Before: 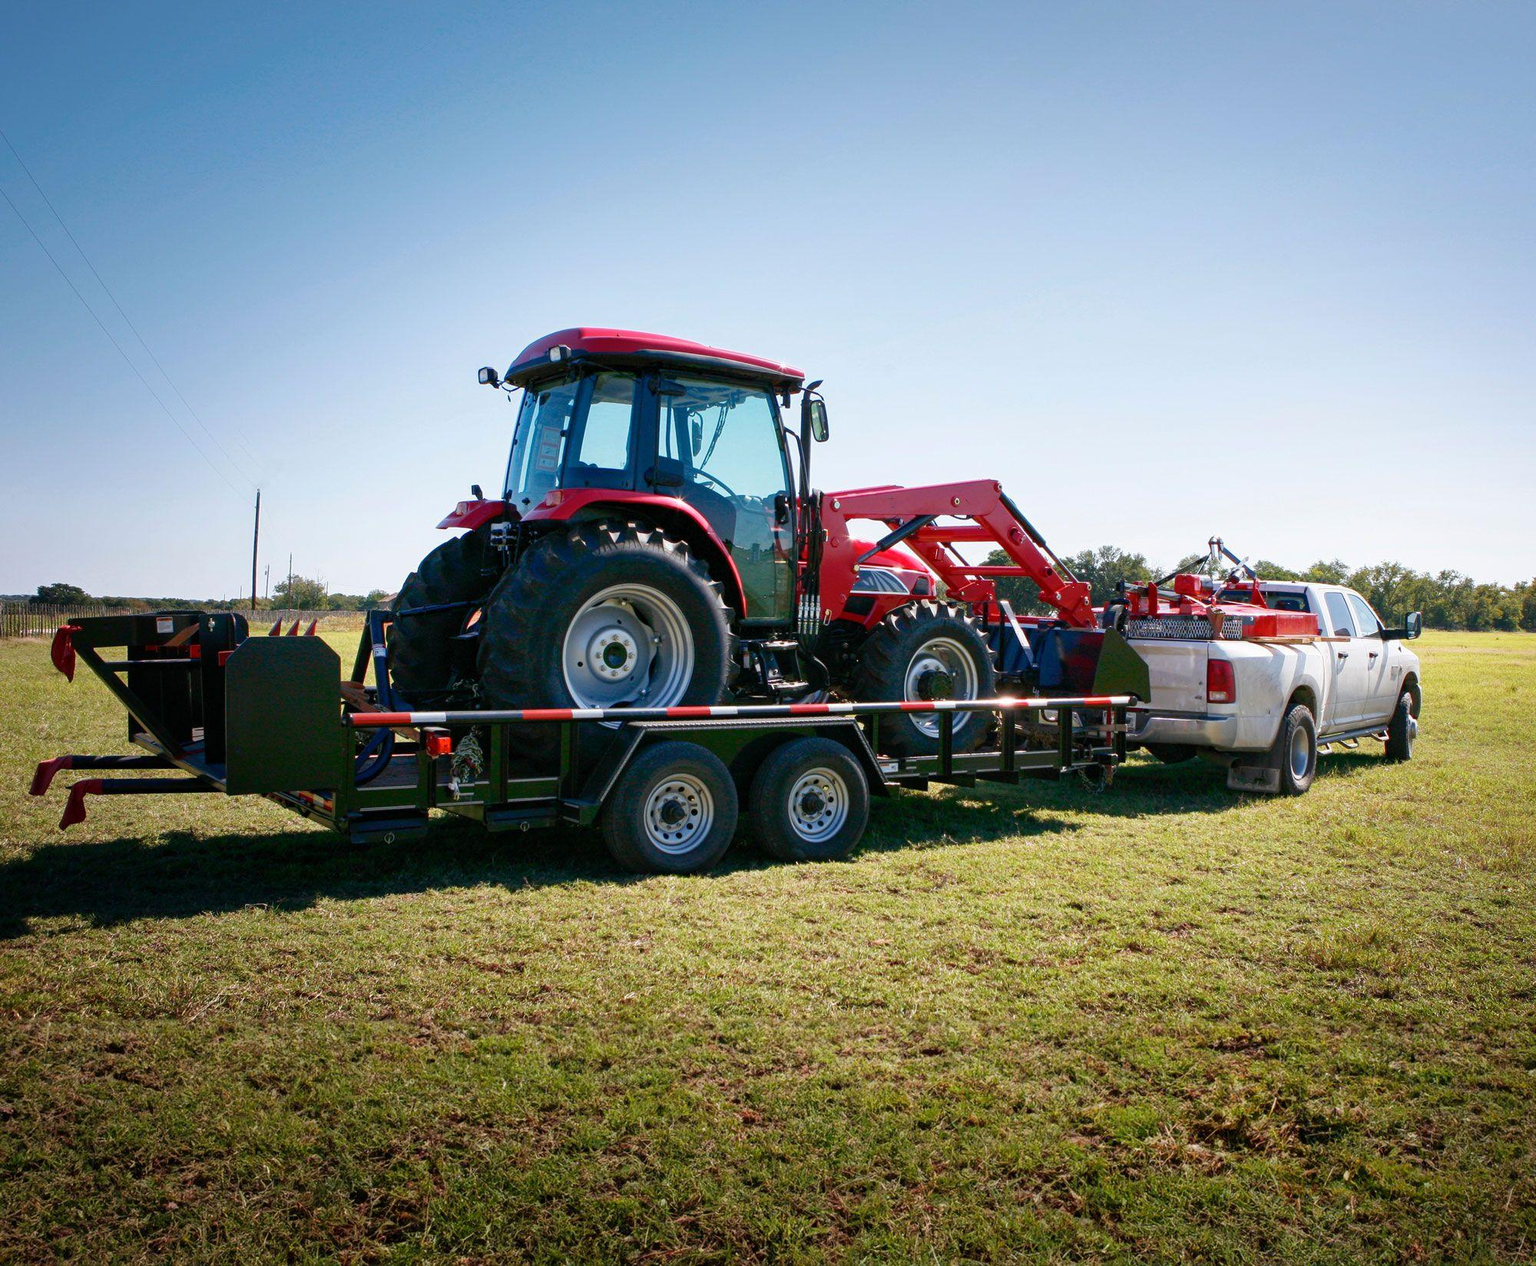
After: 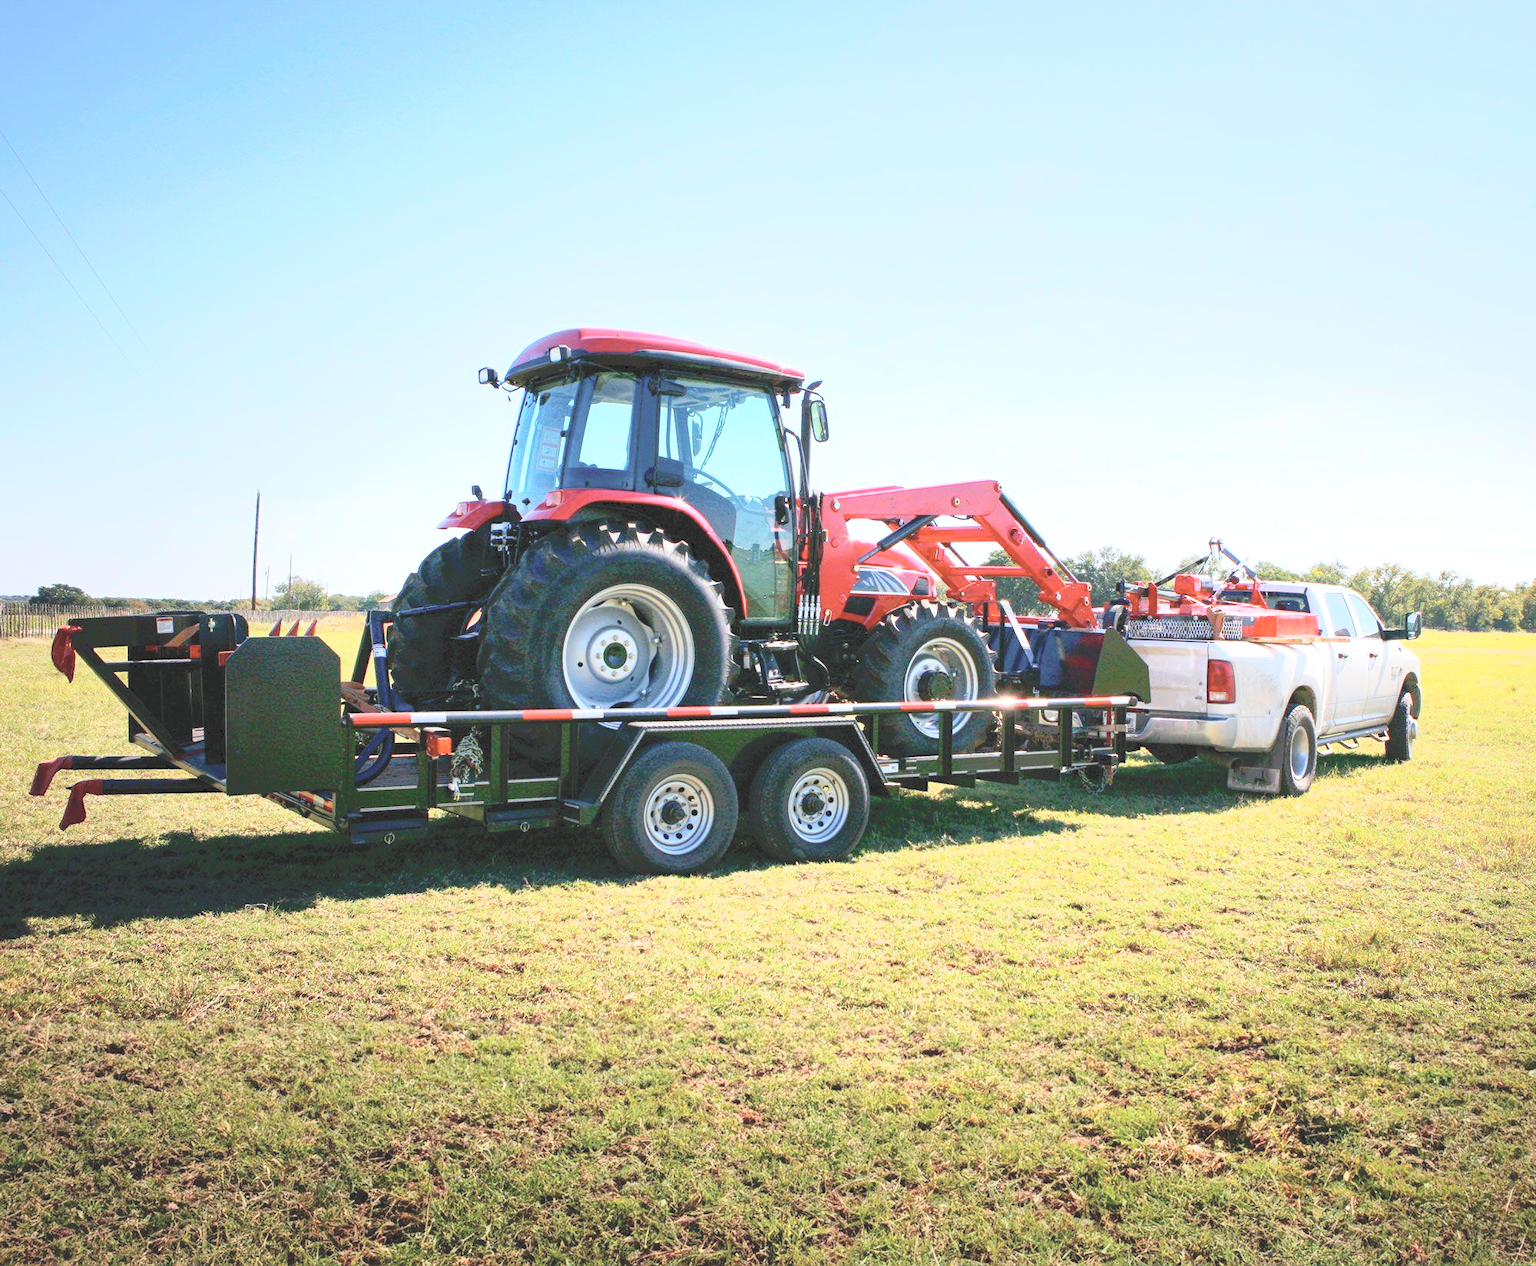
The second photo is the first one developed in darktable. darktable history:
tone curve: curves: ch0 [(0, 0) (0.003, 0.195) (0.011, 0.161) (0.025, 0.21) (0.044, 0.24) (0.069, 0.254) (0.1, 0.283) (0.136, 0.347) (0.177, 0.412) (0.224, 0.455) (0.277, 0.531) (0.335, 0.606) (0.399, 0.679) (0.468, 0.748) (0.543, 0.814) (0.623, 0.876) (0.709, 0.927) (0.801, 0.949) (0.898, 0.962) (1, 1)], color space Lab, independent channels, preserve colors none
exposure: exposure 0.2 EV, compensate highlight preservation false
